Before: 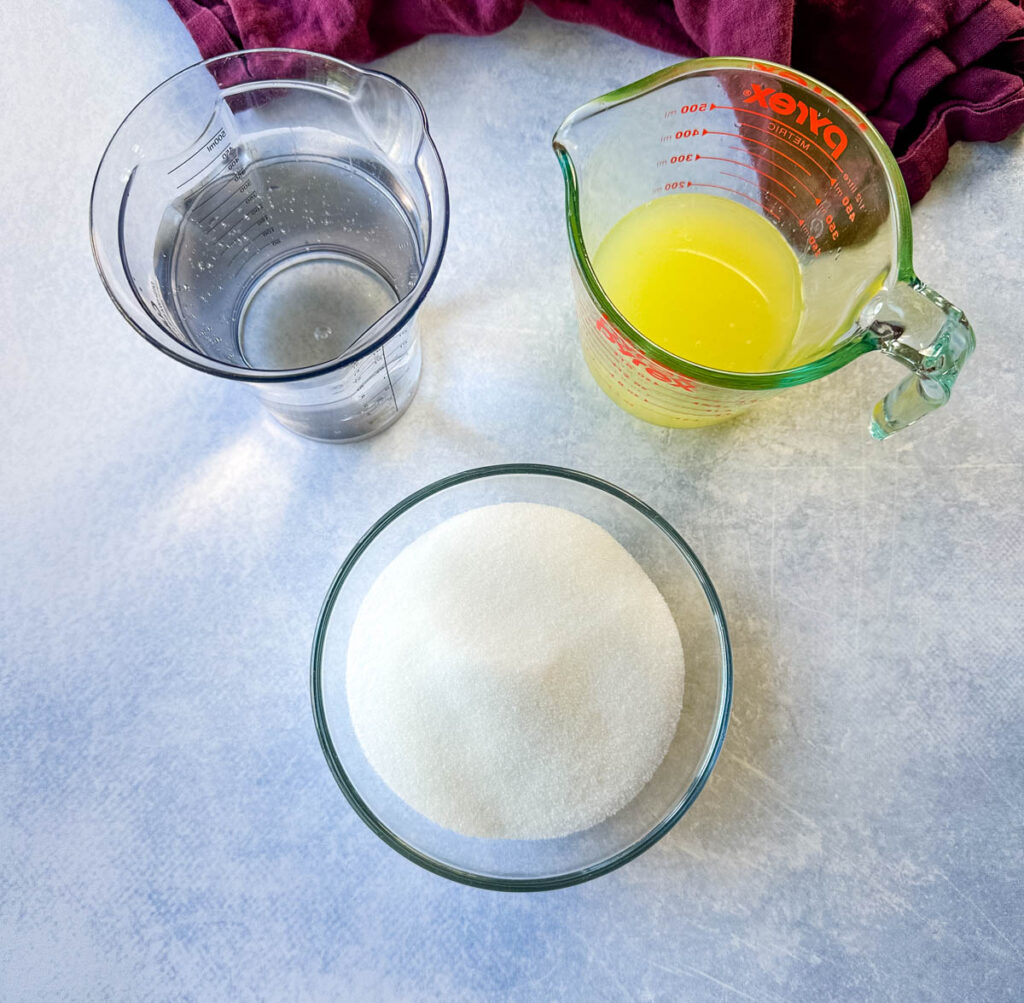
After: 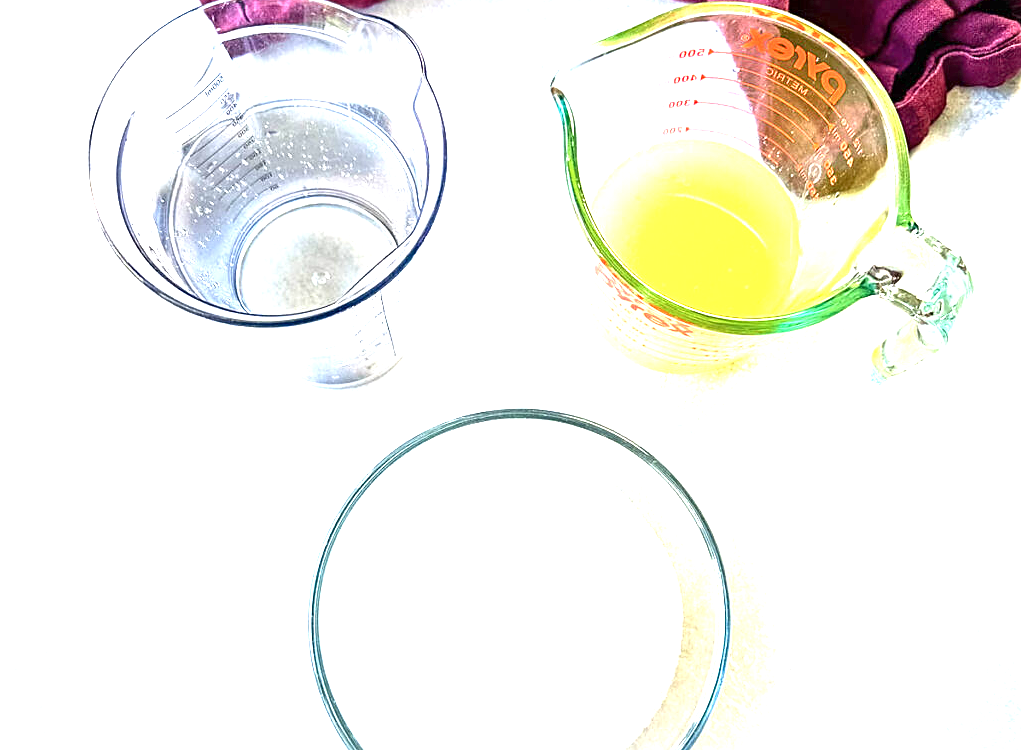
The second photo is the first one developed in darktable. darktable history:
contrast brightness saturation: saturation -0.067
crop: left 0.249%, top 5.488%, bottom 19.733%
exposure: exposure 1.99 EV, compensate highlight preservation false
sharpen: on, module defaults
